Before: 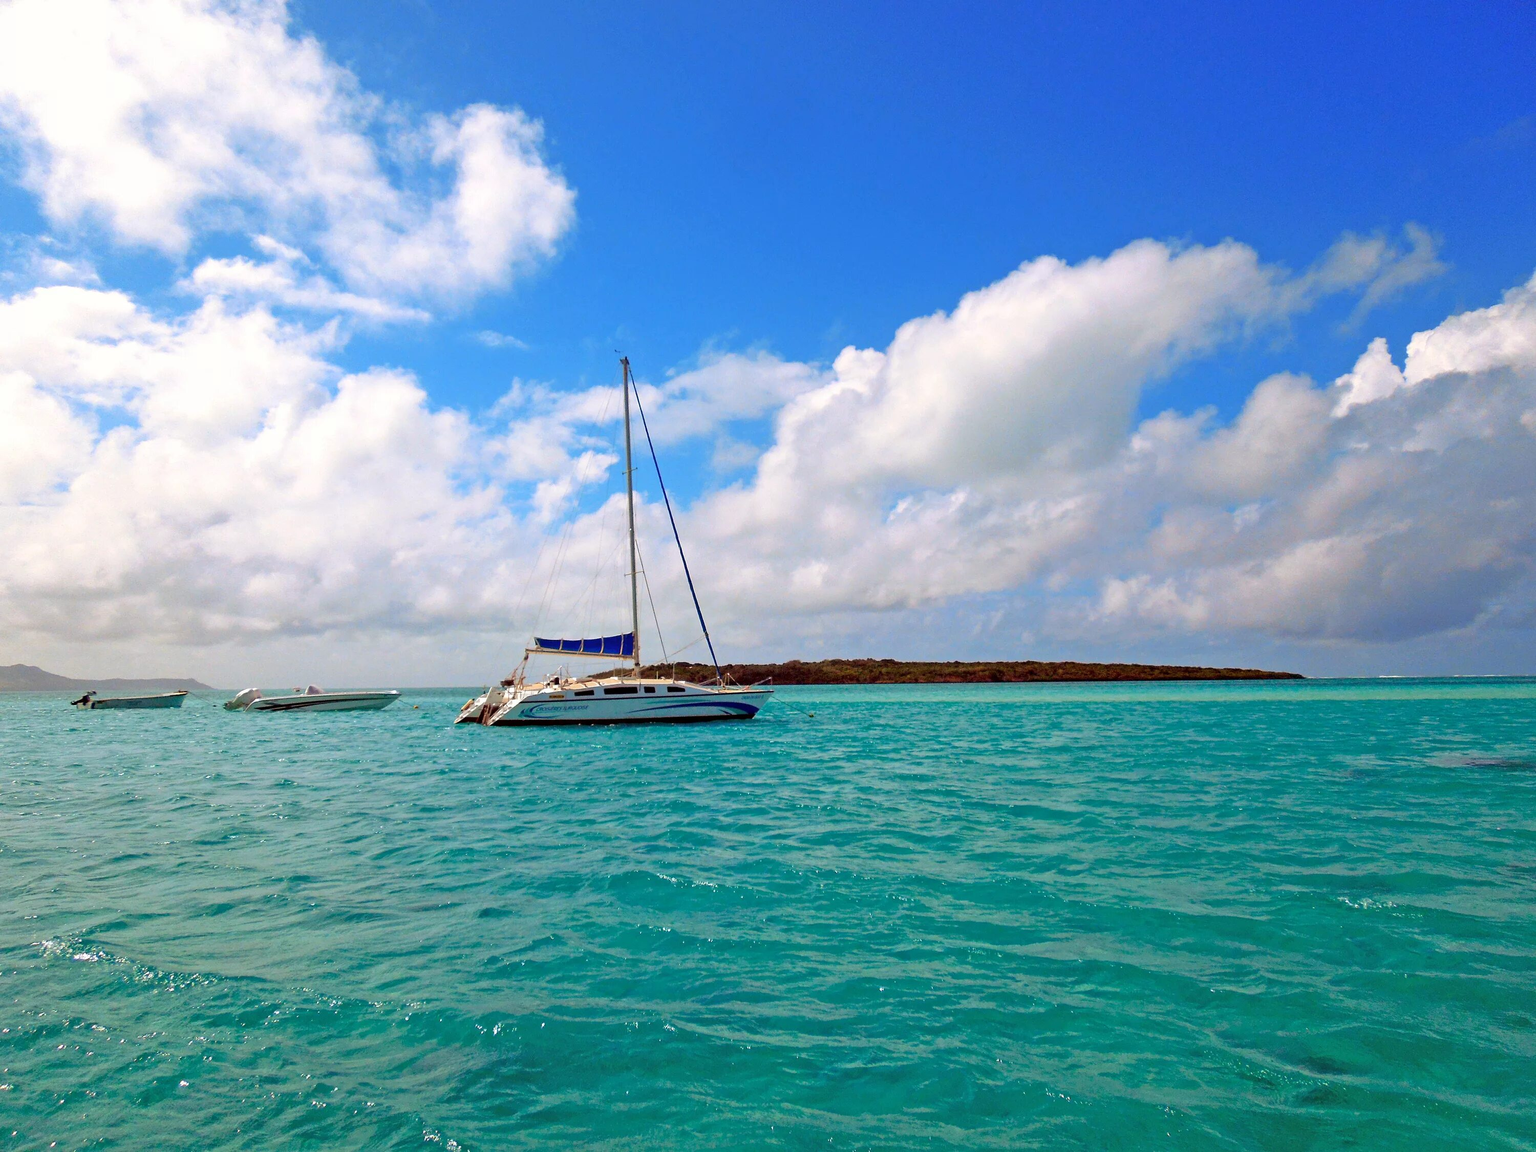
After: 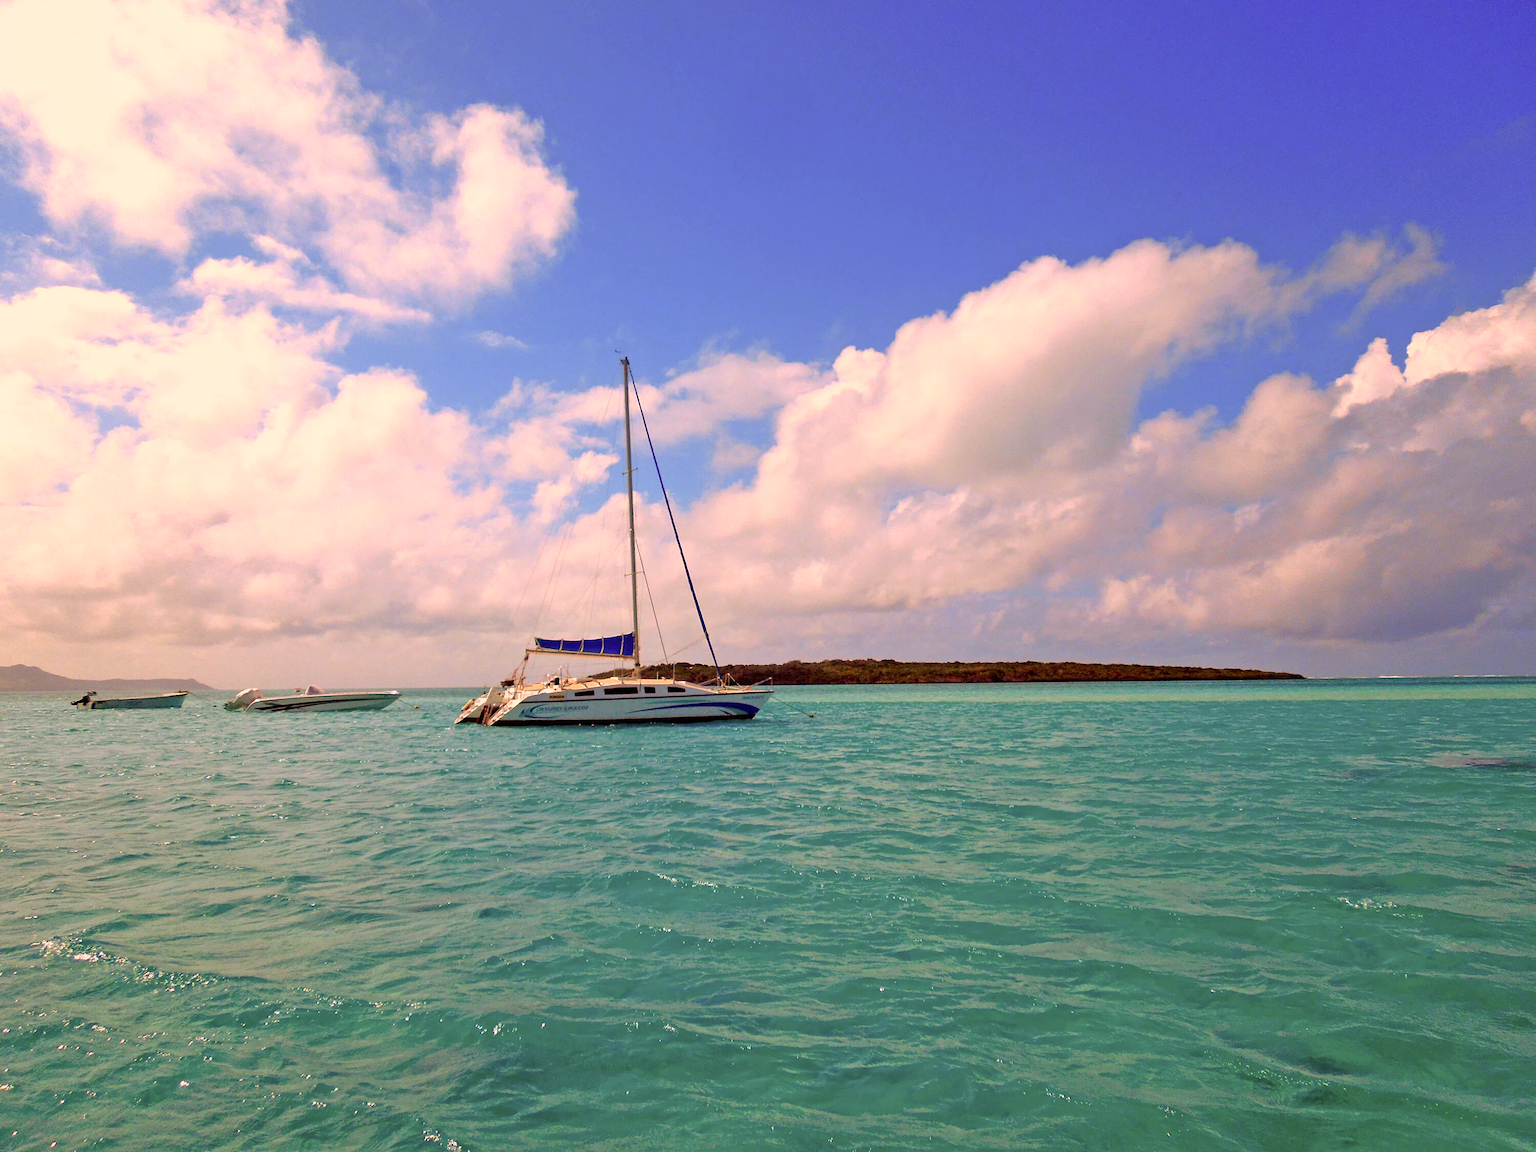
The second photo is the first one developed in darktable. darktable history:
color correction: highlights a* 17.75, highlights b* 19.19
